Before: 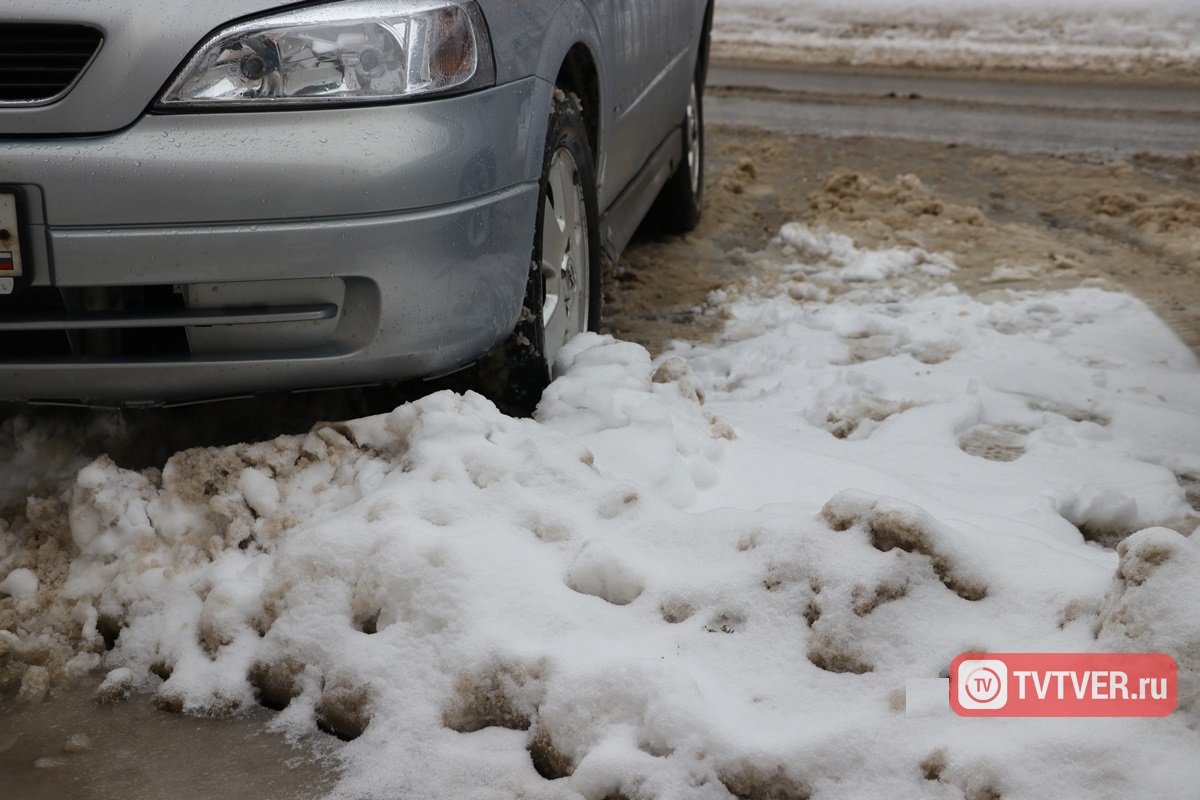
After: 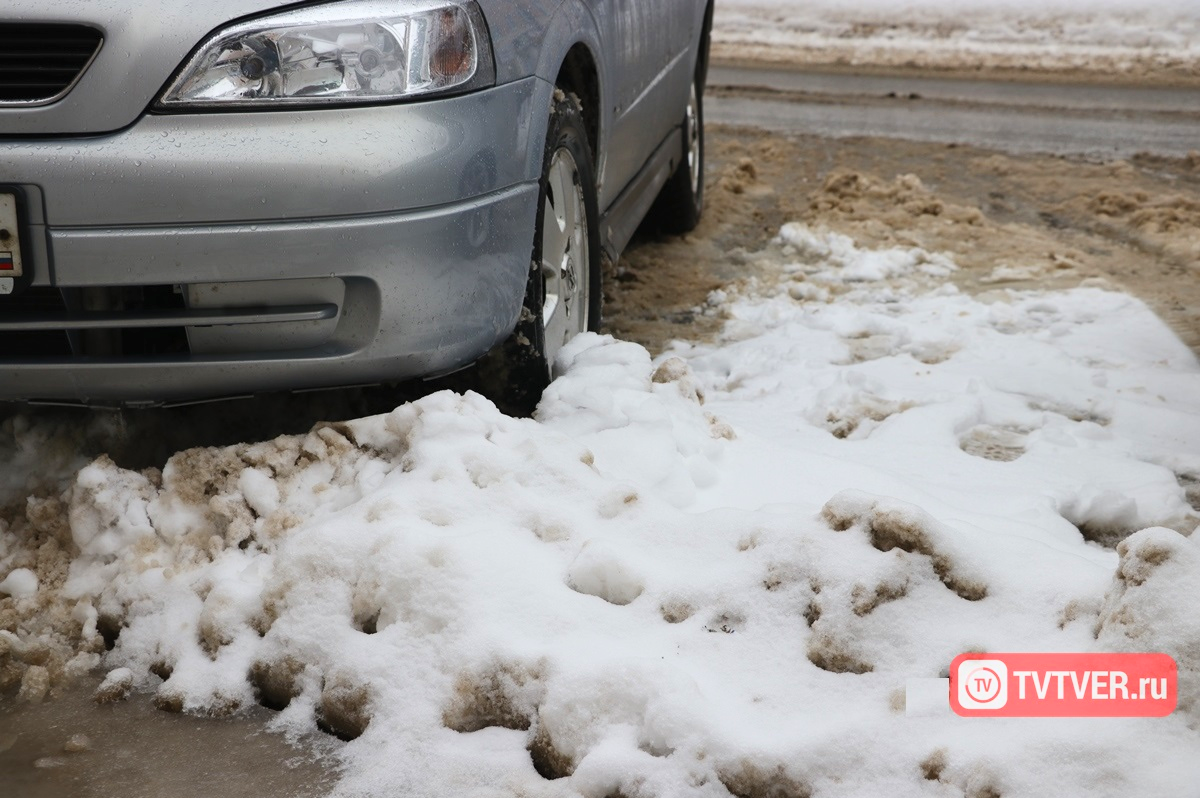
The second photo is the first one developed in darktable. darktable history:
crop: top 0.05%, bottom 0.098%
contrast brightness saturation: contrast 0.2, brightness 0.16, saturation 0.22
